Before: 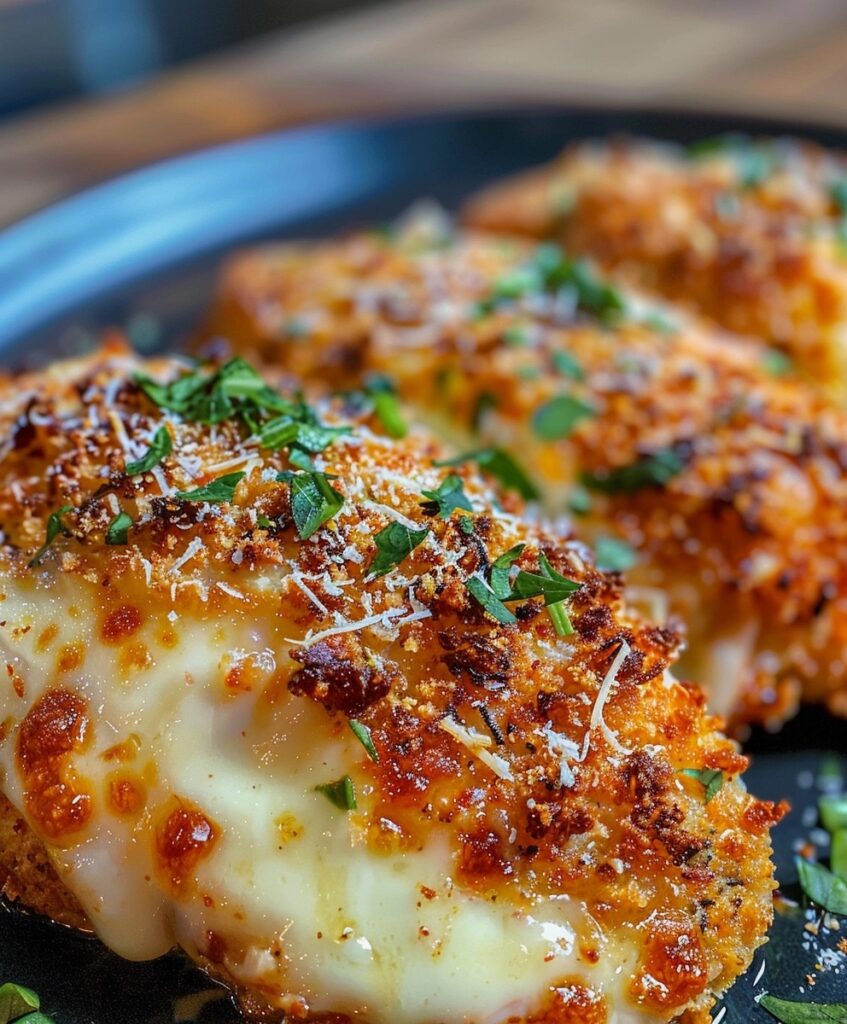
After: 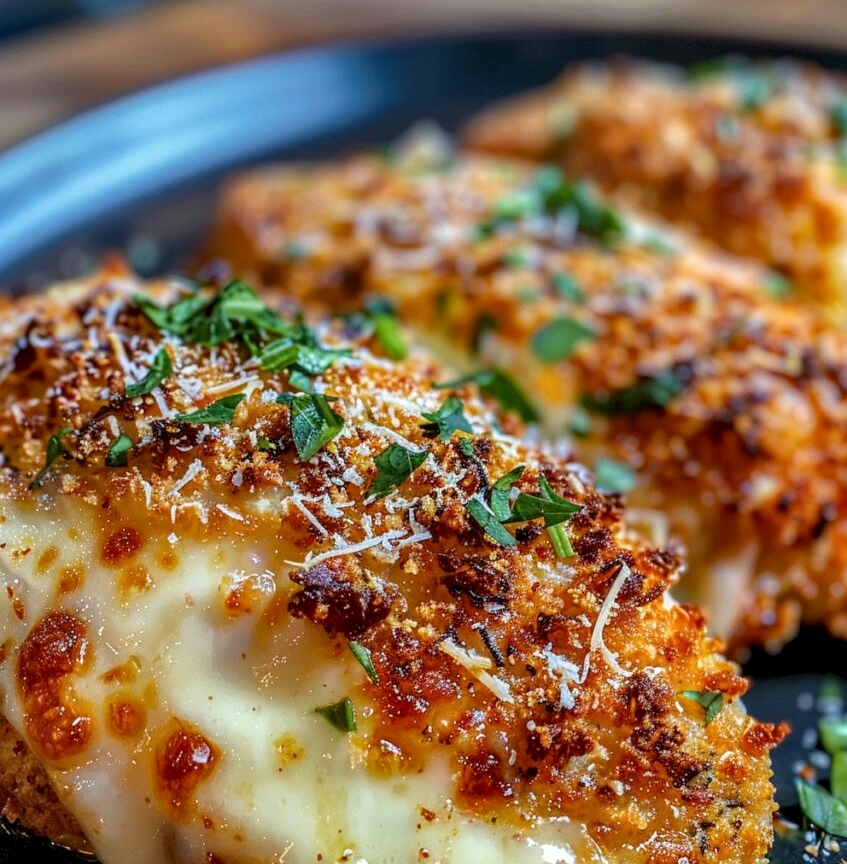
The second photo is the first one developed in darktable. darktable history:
crop: top 7.62%, bottom 7.965%
local contrast: detail 130%
